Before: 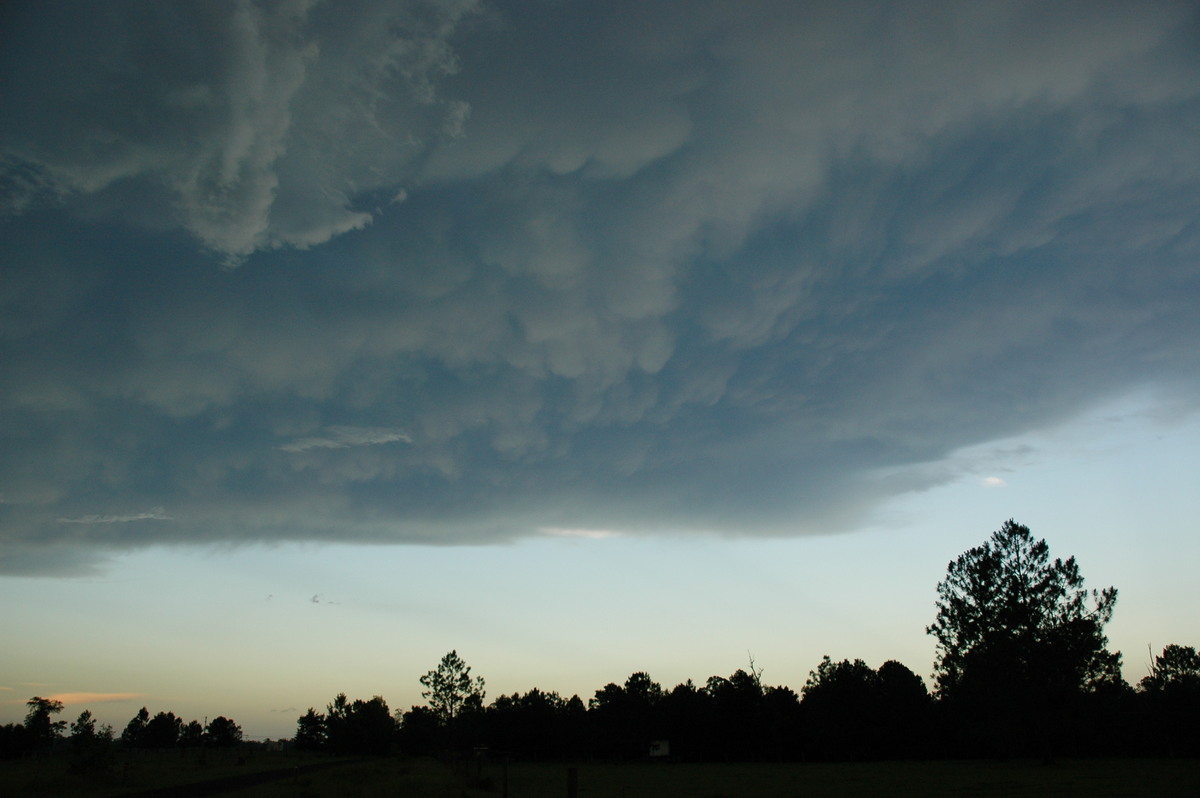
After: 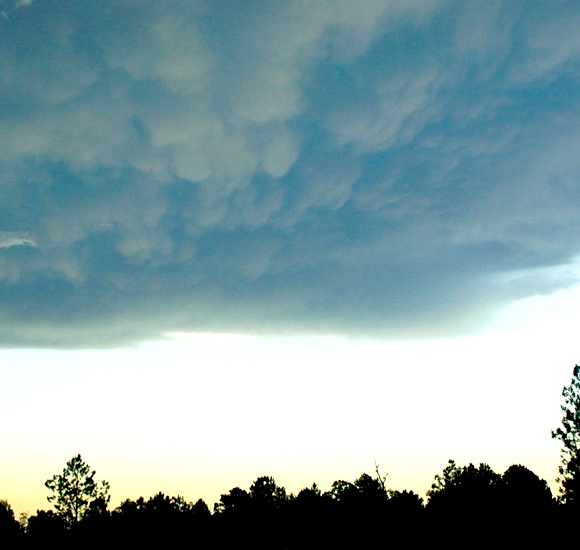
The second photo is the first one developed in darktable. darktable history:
crop: left 31.325%, top 24.683%, right 20.261%, bottom 6.293%
sharpen: amount 0.218
exposure: black level correction 0.001, exposure 1.129 EV, compensate exposure bias true, compensate highlight preservation false
shadows and highlights: soften with gaussian
color balance rgb: highlights gain › chroma 1.352%, highlights gain › hue 56.82°, global offset › luminance -1.446%, perceptual saturation grading › global saturation 25.155%, global vibrance 29.291%
